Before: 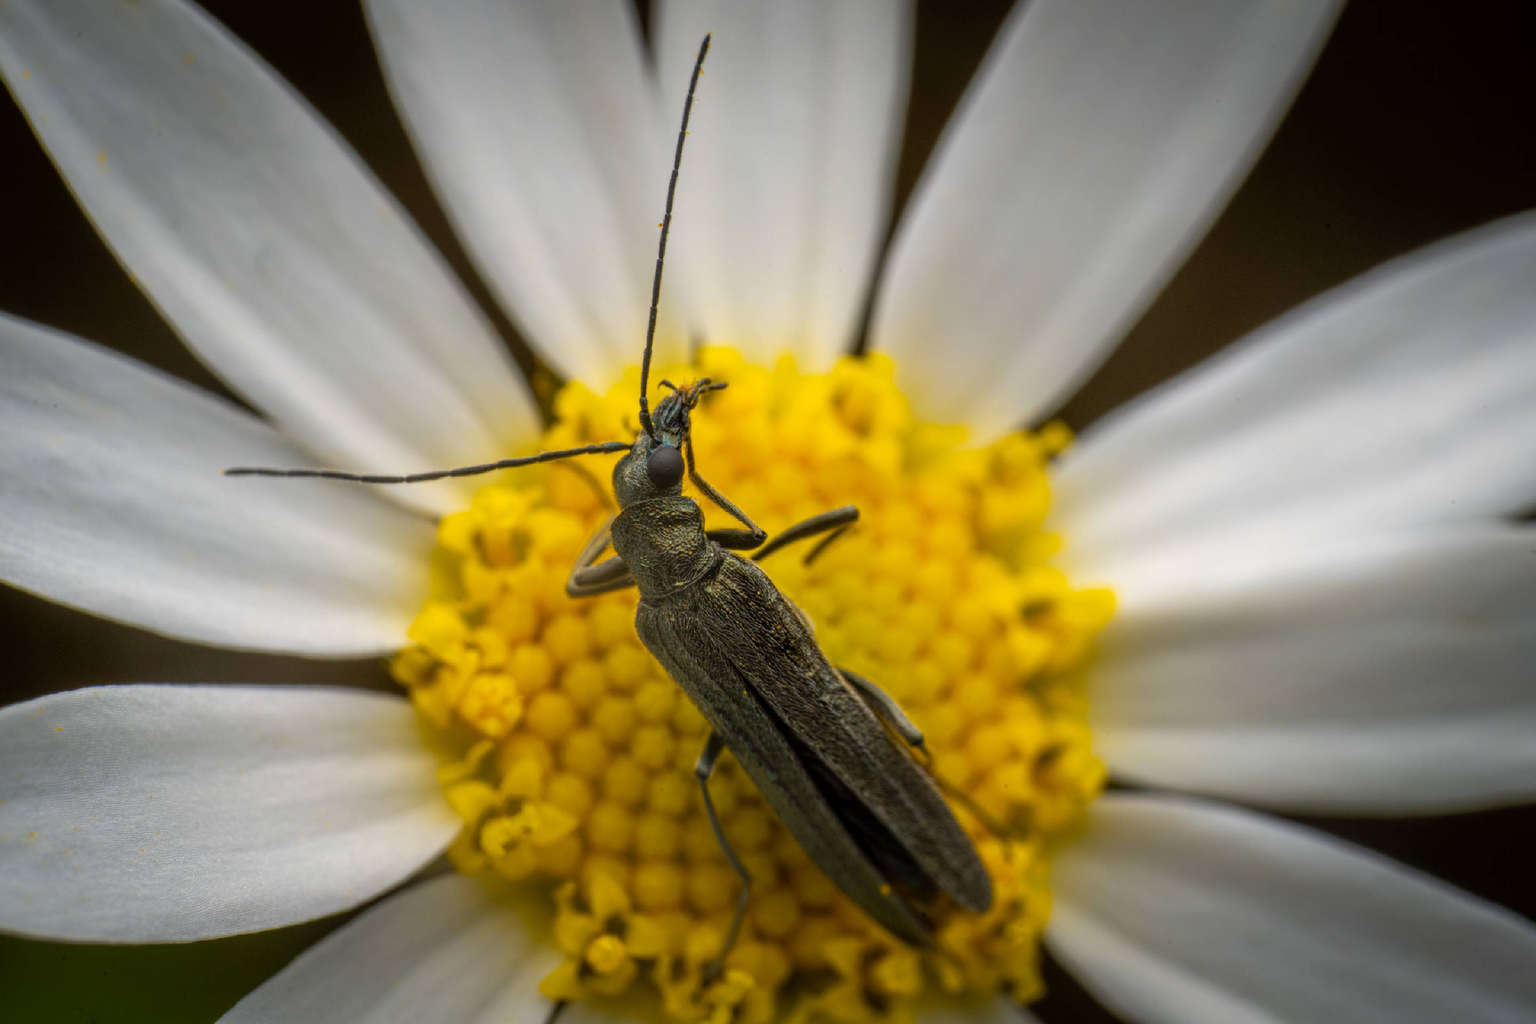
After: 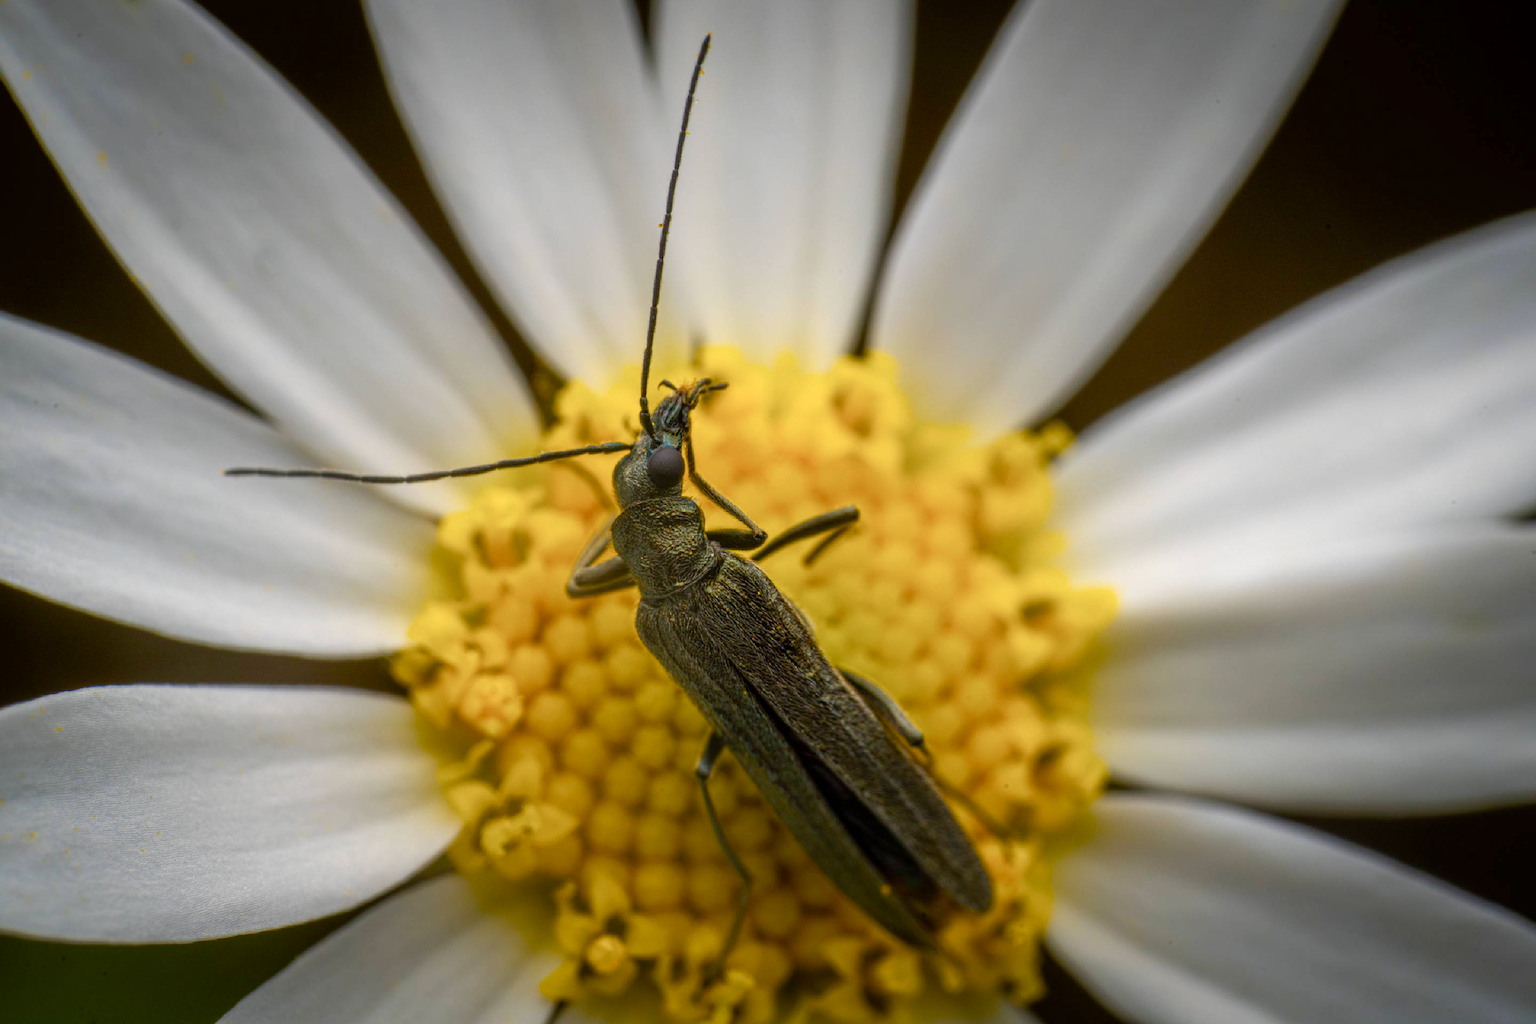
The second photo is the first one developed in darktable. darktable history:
color balance rgb: linear chroma grading › global chroma 5.338%, perceptual saturation grading › global saturation 0.354%, perceptual saturation grading › highlights -25.572%, perceptual saturation grading › shadows 29.904%, global vibrance 20%
